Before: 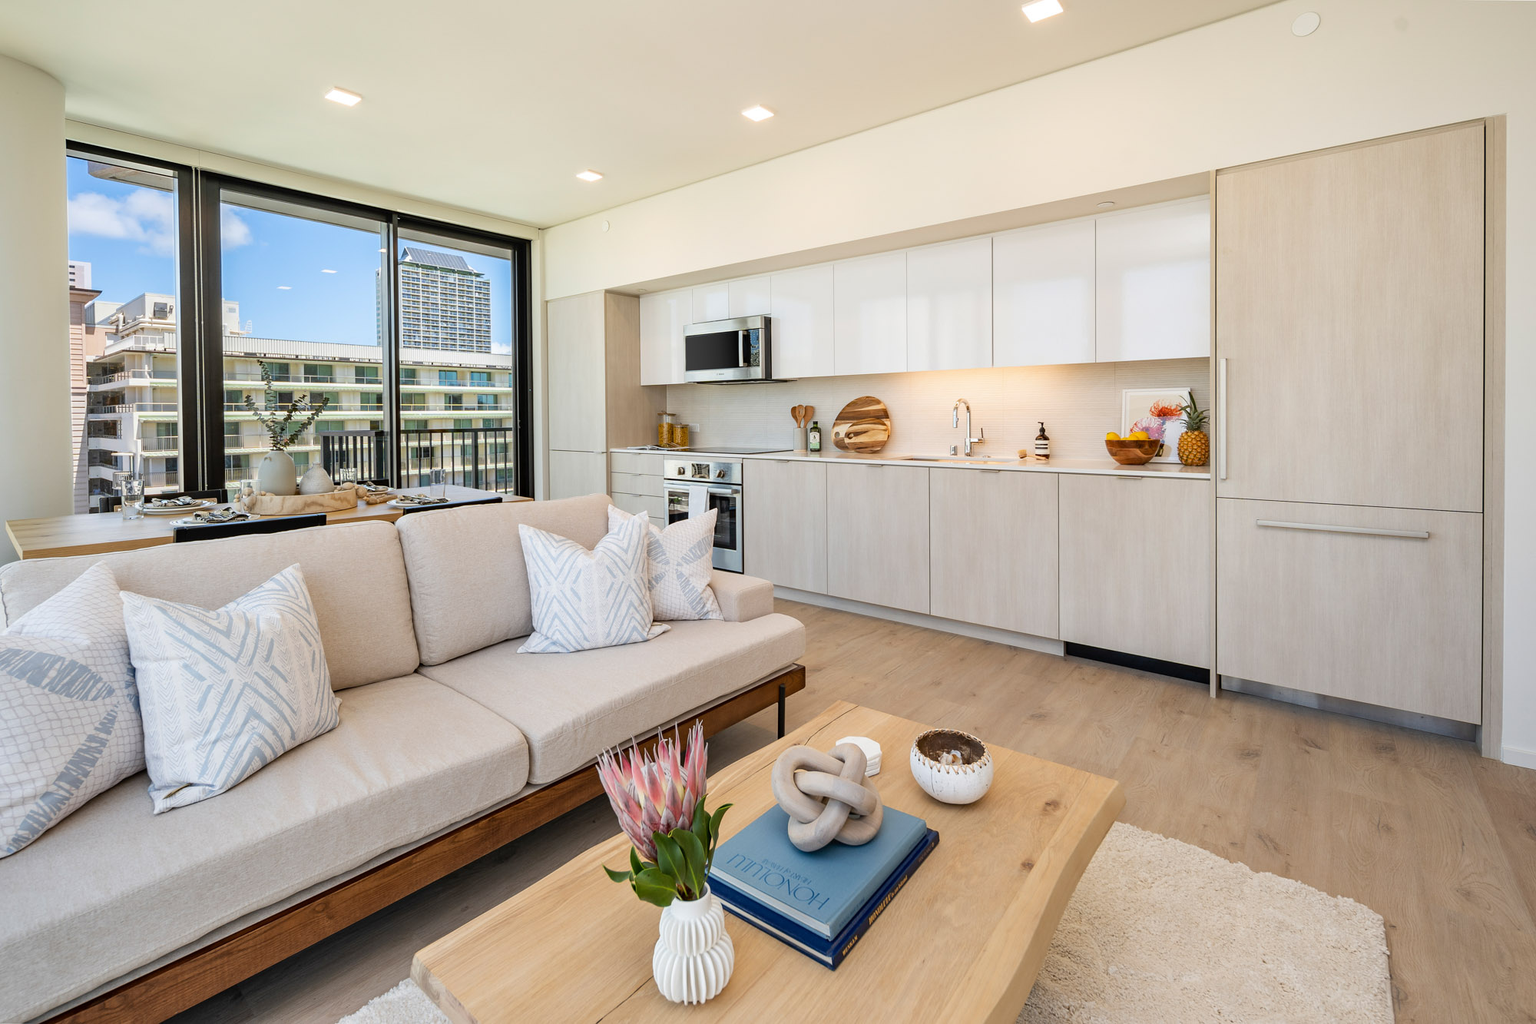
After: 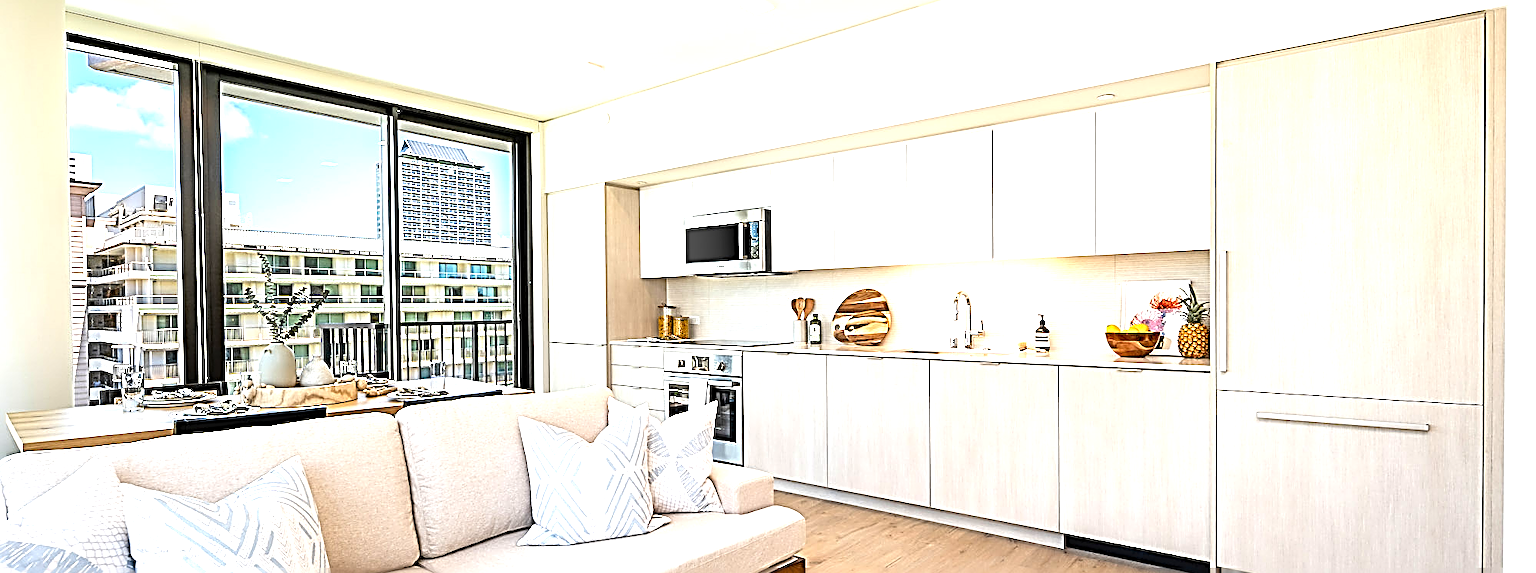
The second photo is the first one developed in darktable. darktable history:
sharpen: radius 3.161, amount 1.732
crop and rotate: top 10.541%, bottom 33.377%
levels: levels [0, 0.374, 0.749]
